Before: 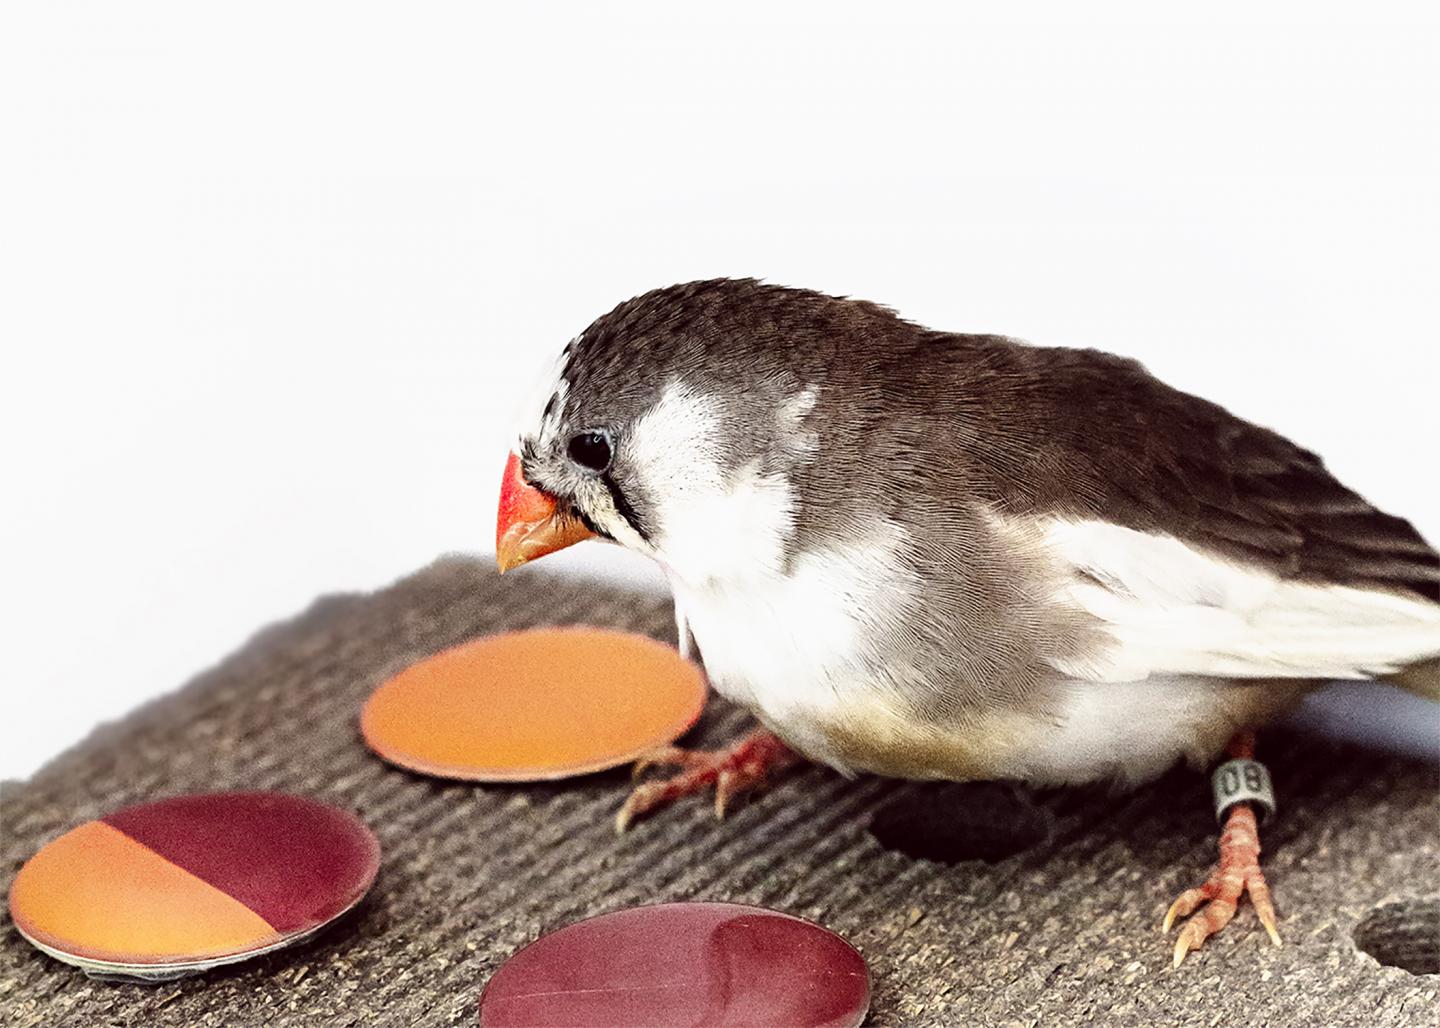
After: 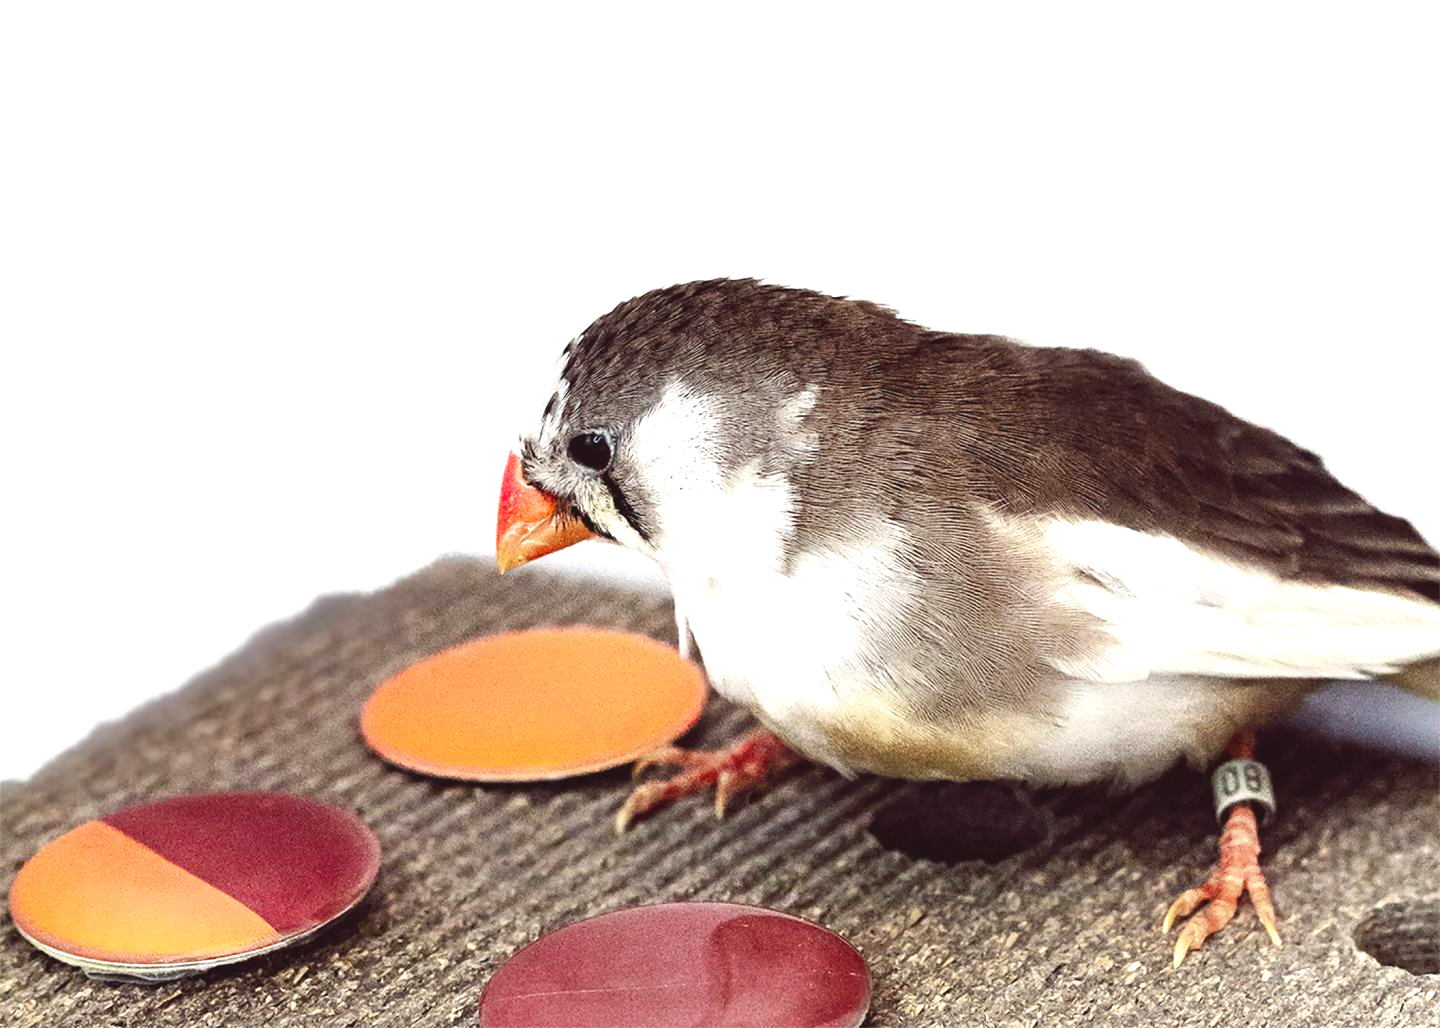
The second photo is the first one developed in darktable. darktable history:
contrast brightness saturation: contrast -0.11
exposure: black level correction 0, exposure 0.498 EV, compensate highlight preservation false
